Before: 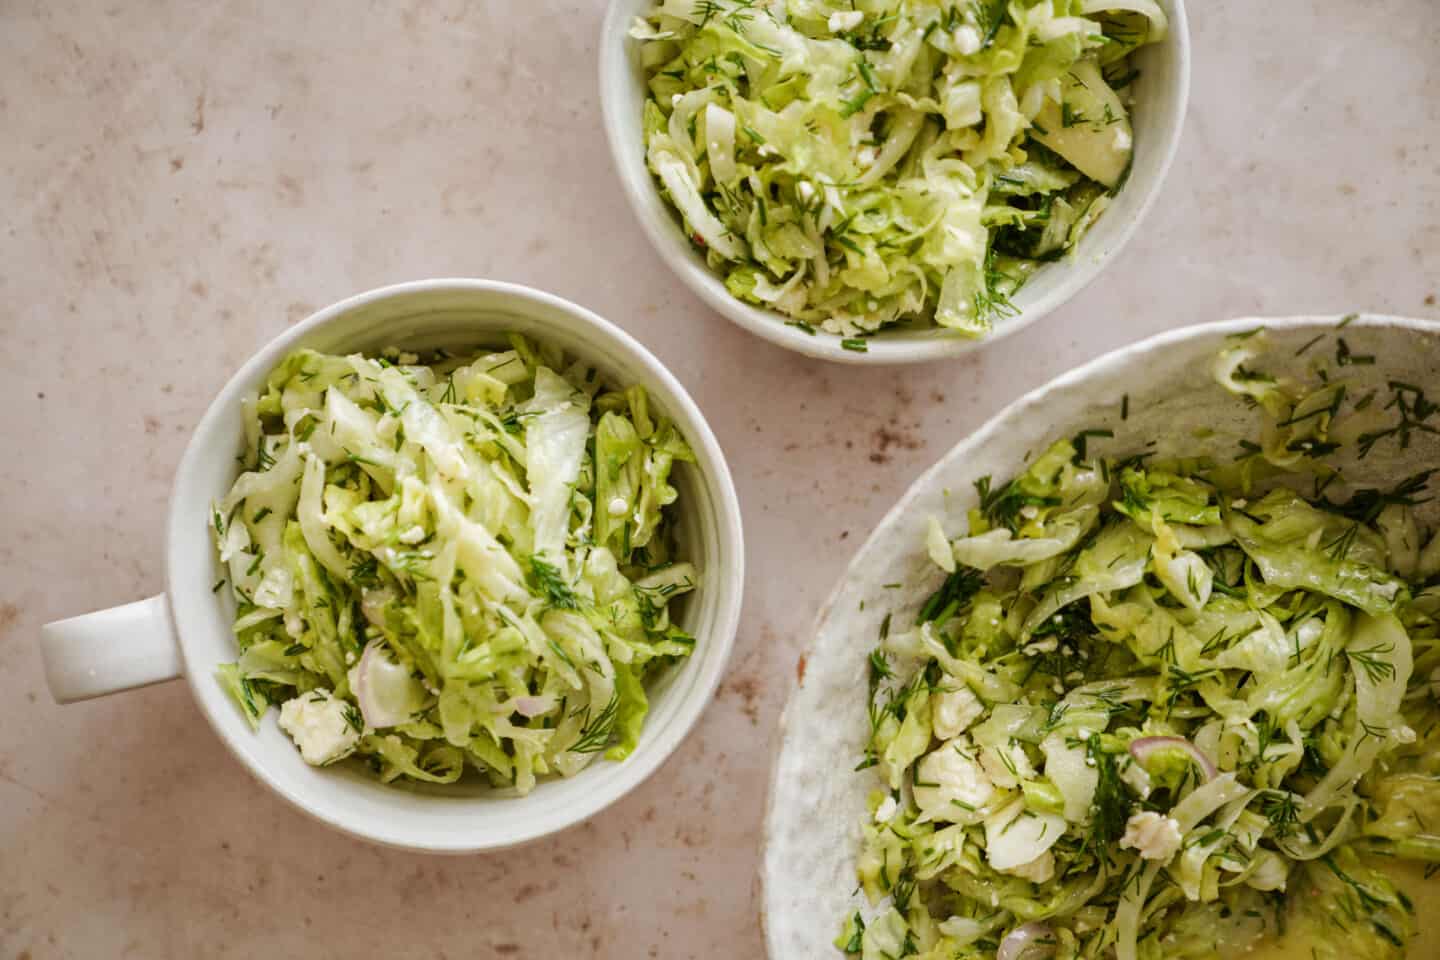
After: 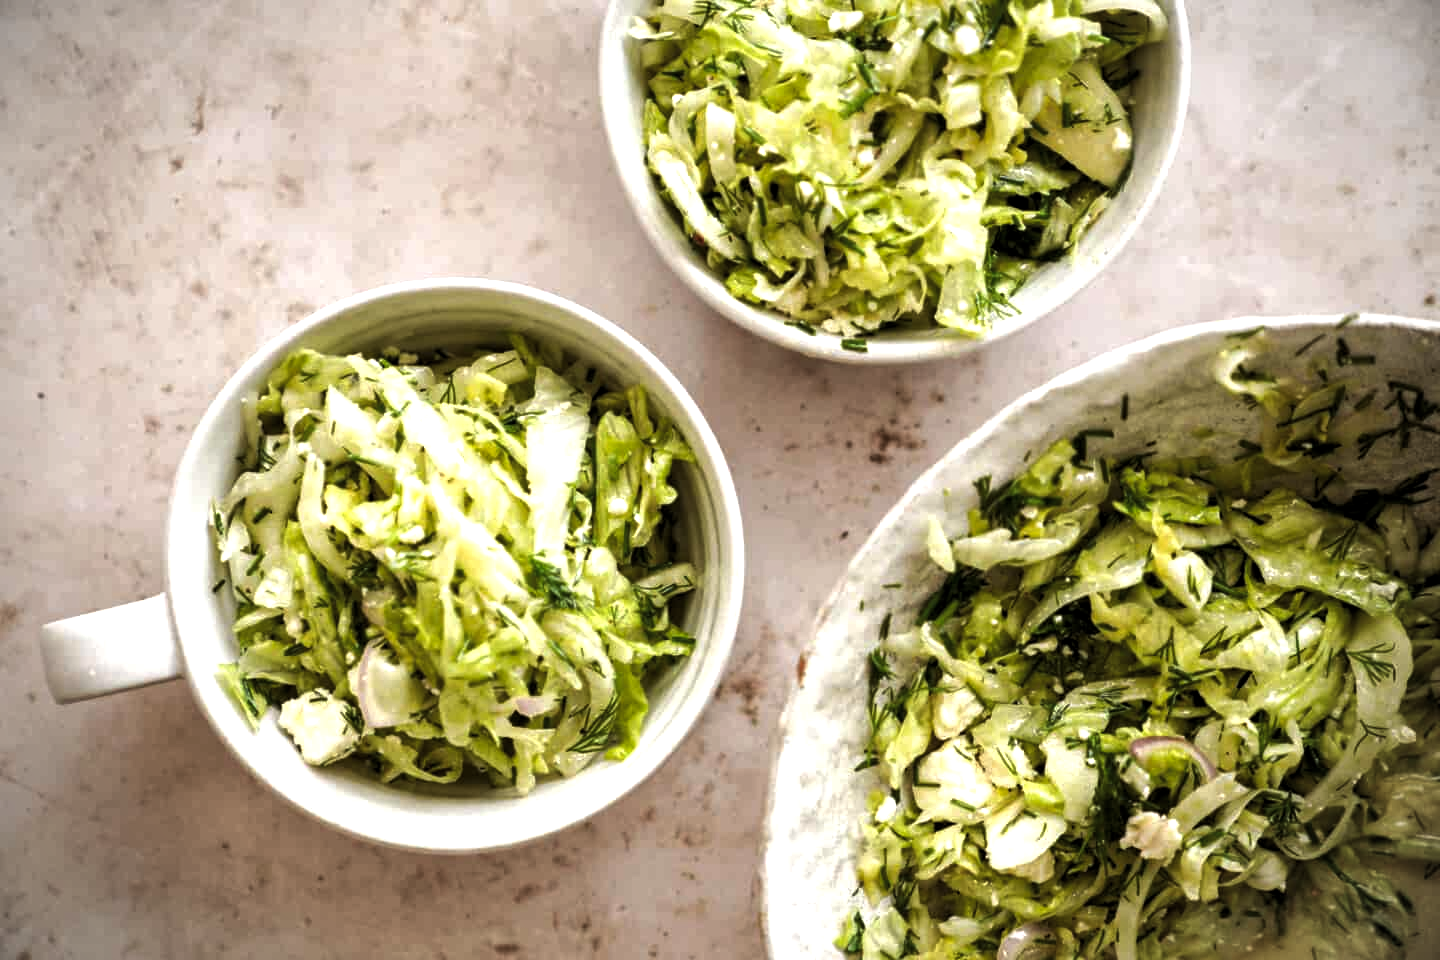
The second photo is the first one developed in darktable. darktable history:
exposure: exposure -0.07 EV, compensate exposure bias true, compensate highlight preservation false
vignetting: fall-off start 88.65%, fall-off radius 42.97%, brightness -0.265, width/height ratio 1.168
levels: gray 59.39%, levels [0.044, 0.475, 0.791]
shadows and highlights: shadows 25.04, highlights -24.38
